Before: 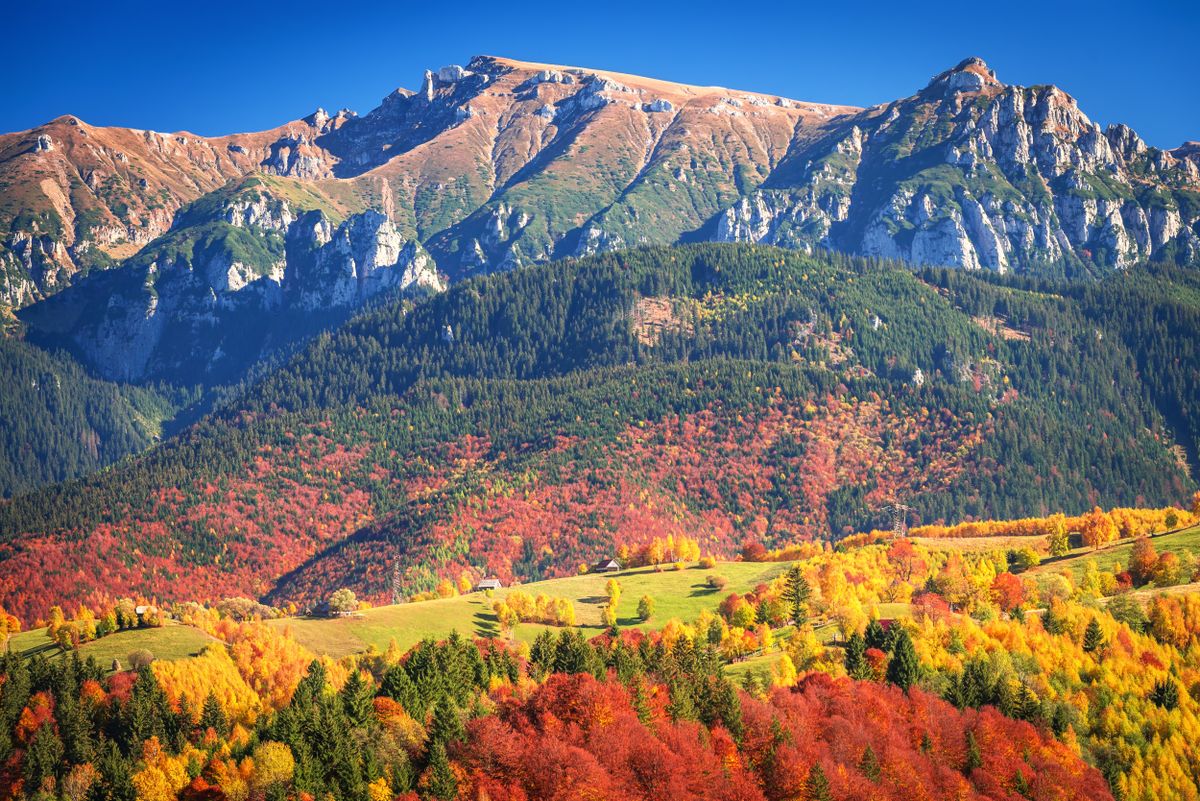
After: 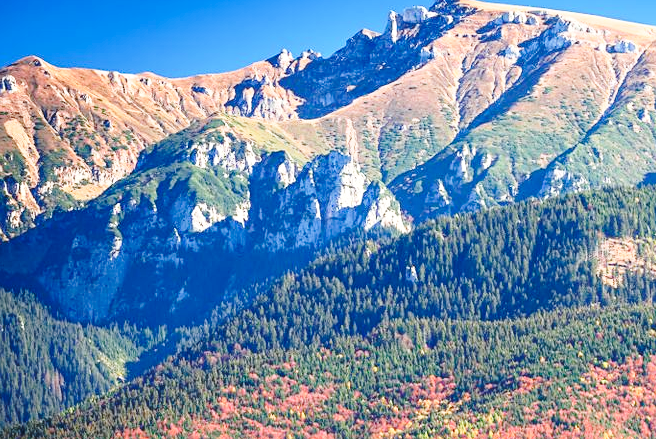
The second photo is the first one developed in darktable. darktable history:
base curve: curves: ch0 [(0, 0) (0.036, 0.037) (0.121, 0.228) (0.46, 0.76) (0.859, 0.983) (1, 1)], preserve colors none
crop and rotate: left 3.047%, top 7.509%, right 42.236%, bottom 37.598%
sharpen: amount 0.2
